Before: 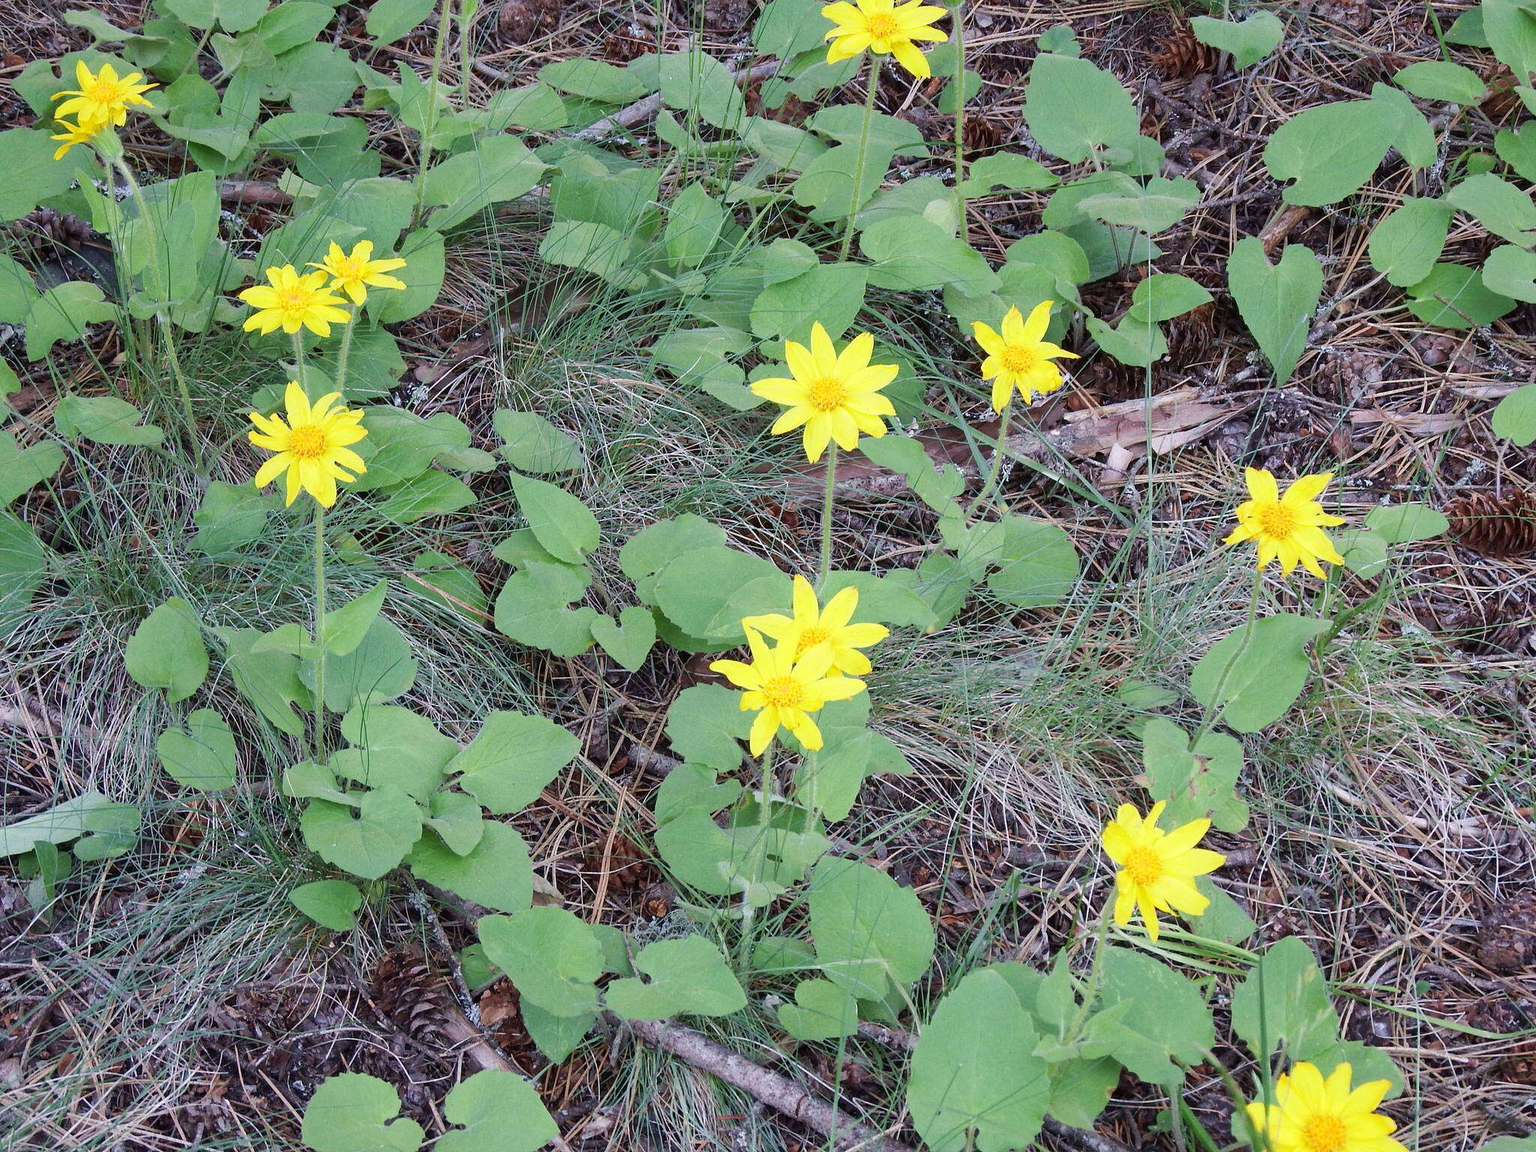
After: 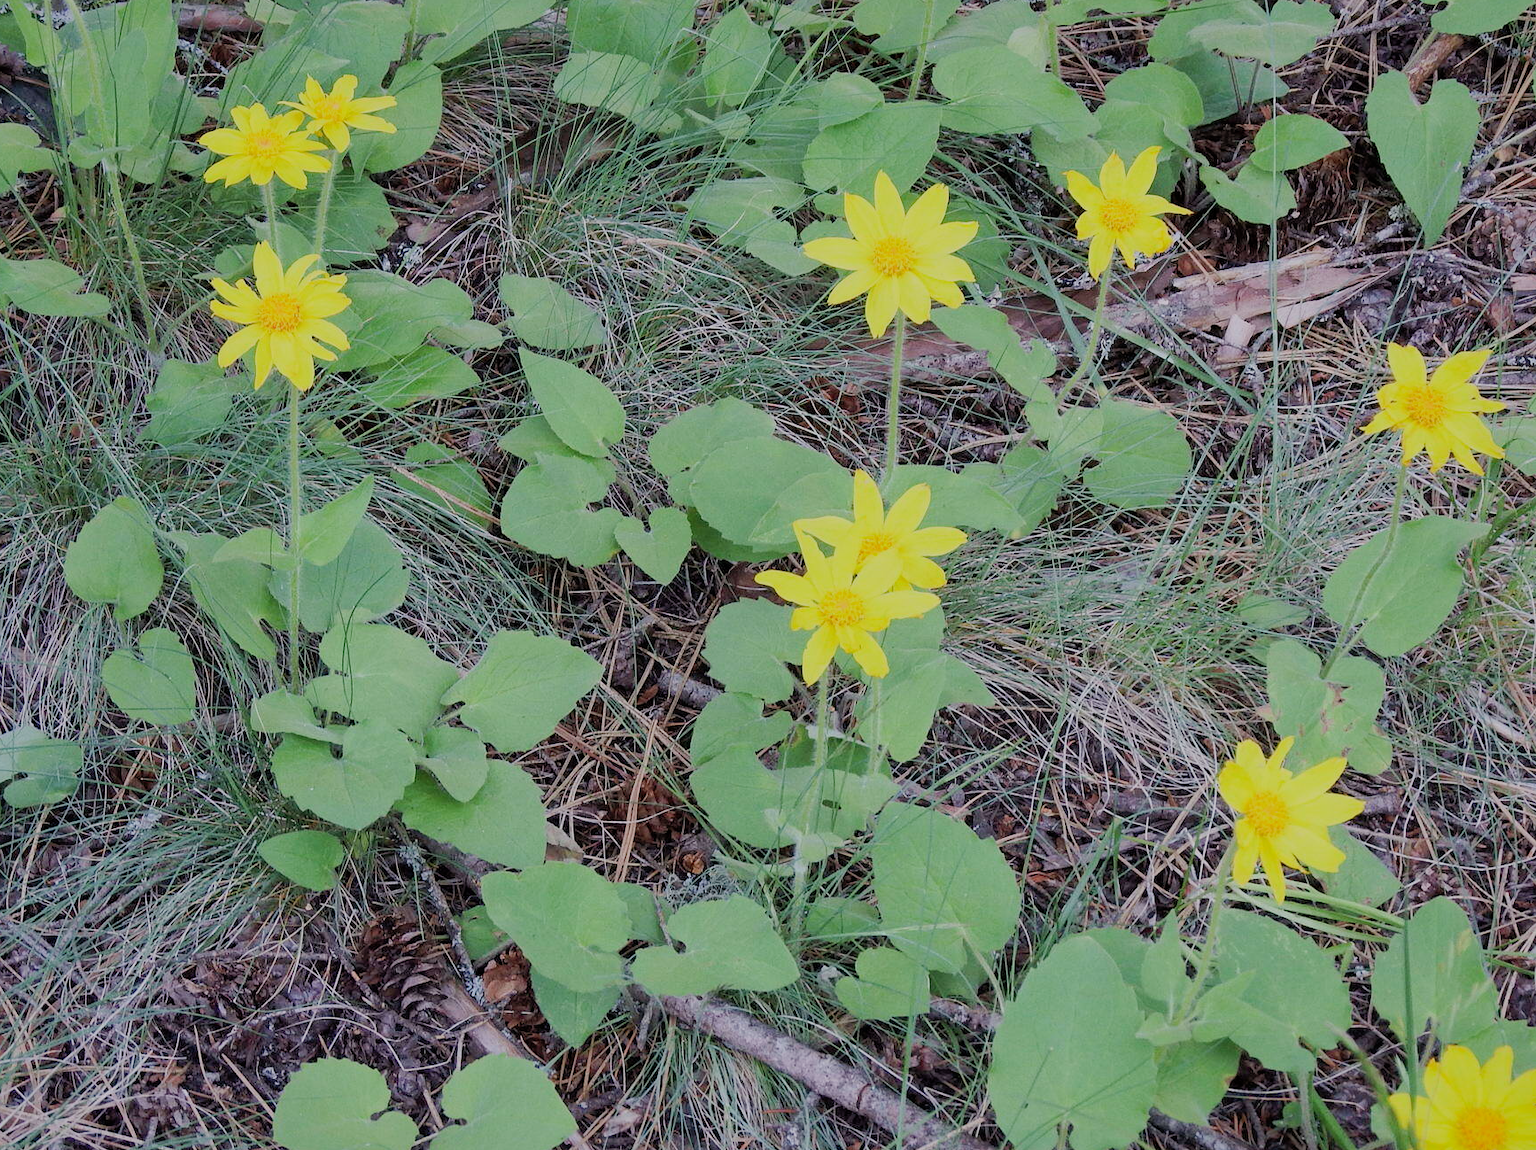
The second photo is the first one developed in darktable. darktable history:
shadows and highlights: on, module defaults
crop and rotate: left 4.634%, top 15.371%, right 10.659%
filmic rgb: black relative exposure -7.65 EV, white relative exposure 4.56 EV, hardness 3.61
